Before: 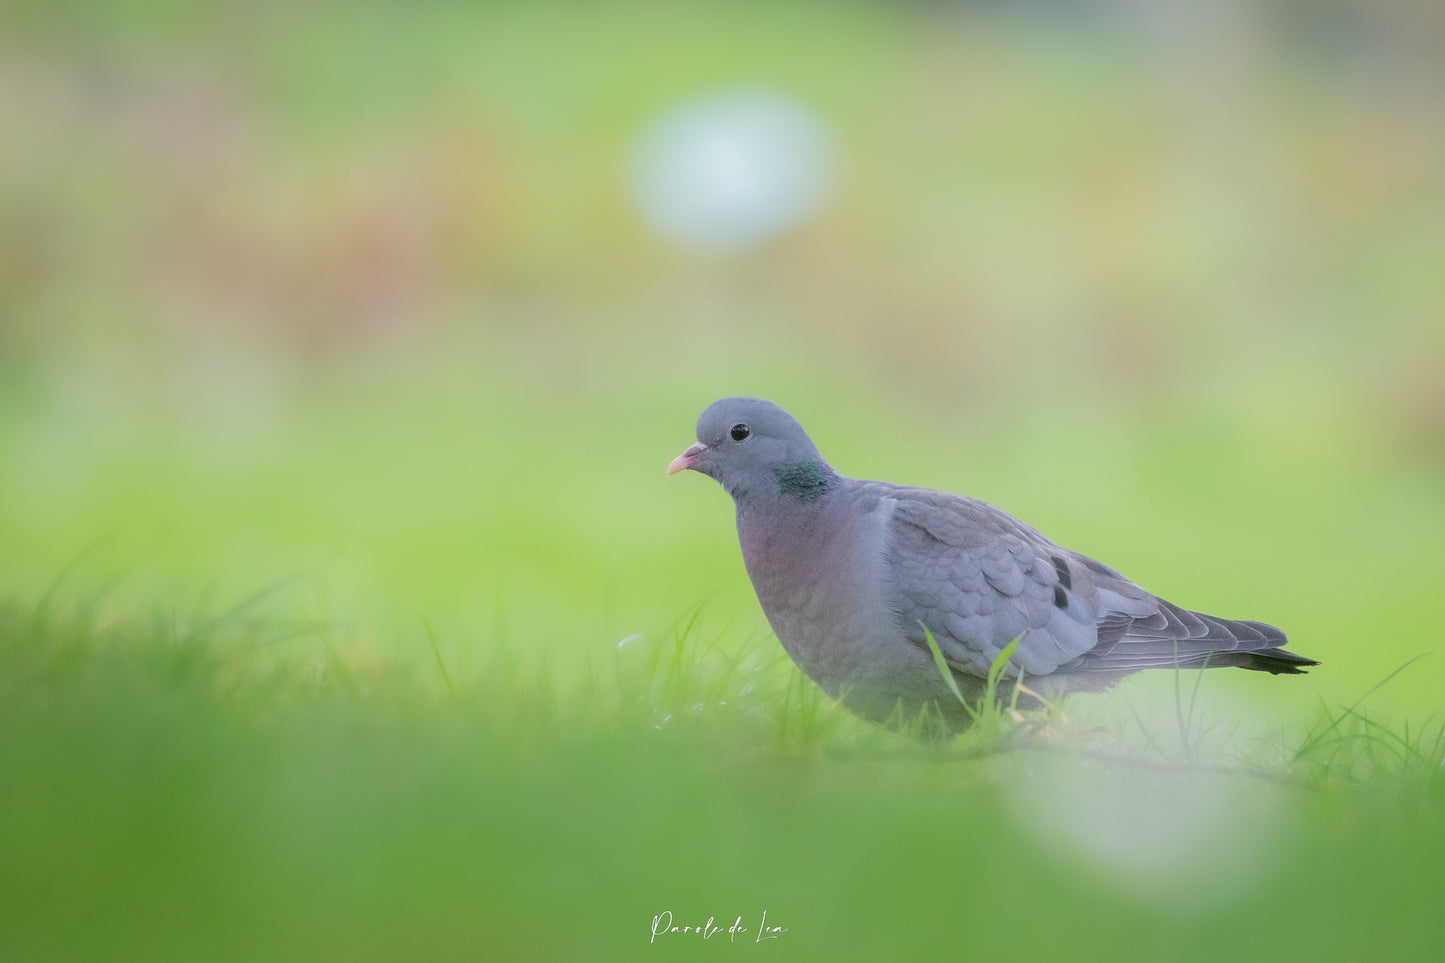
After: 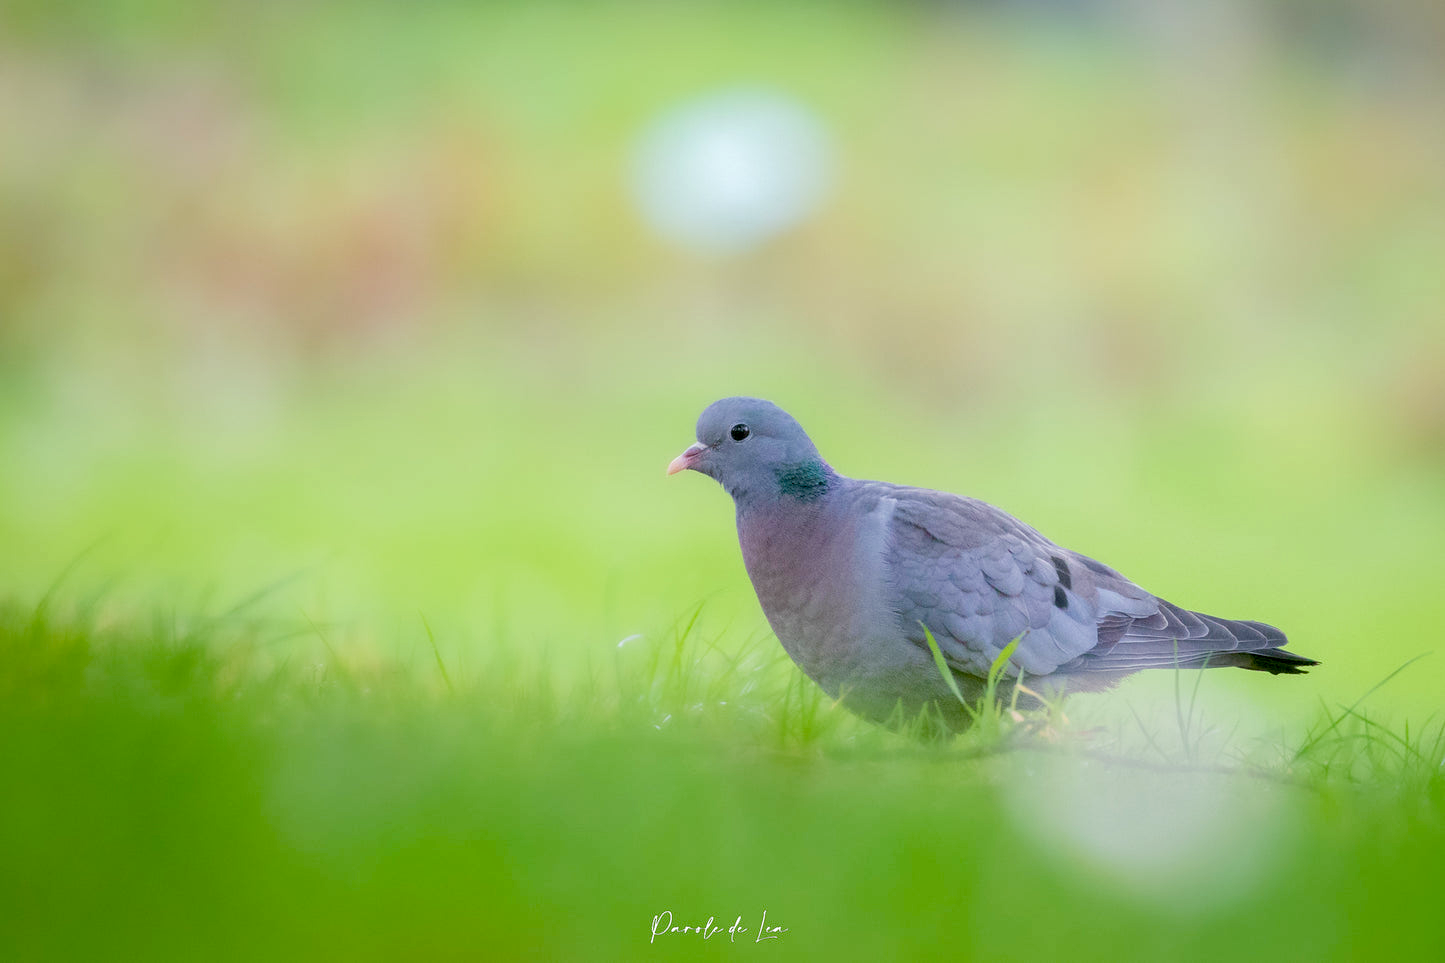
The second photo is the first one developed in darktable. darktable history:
tone equalizer: on, module defaults
color balance rgb: shadows lift › luminance -9.41%, highlights gain › luminance 17.6%, global offset › luminance -1.45%, perceptual saturation grading › highlights -17.77%, perceptual saturation grading › mid-tones 33.1%, perceptual saturation grading › shadows 50.52%, global vibrance 24.22%
